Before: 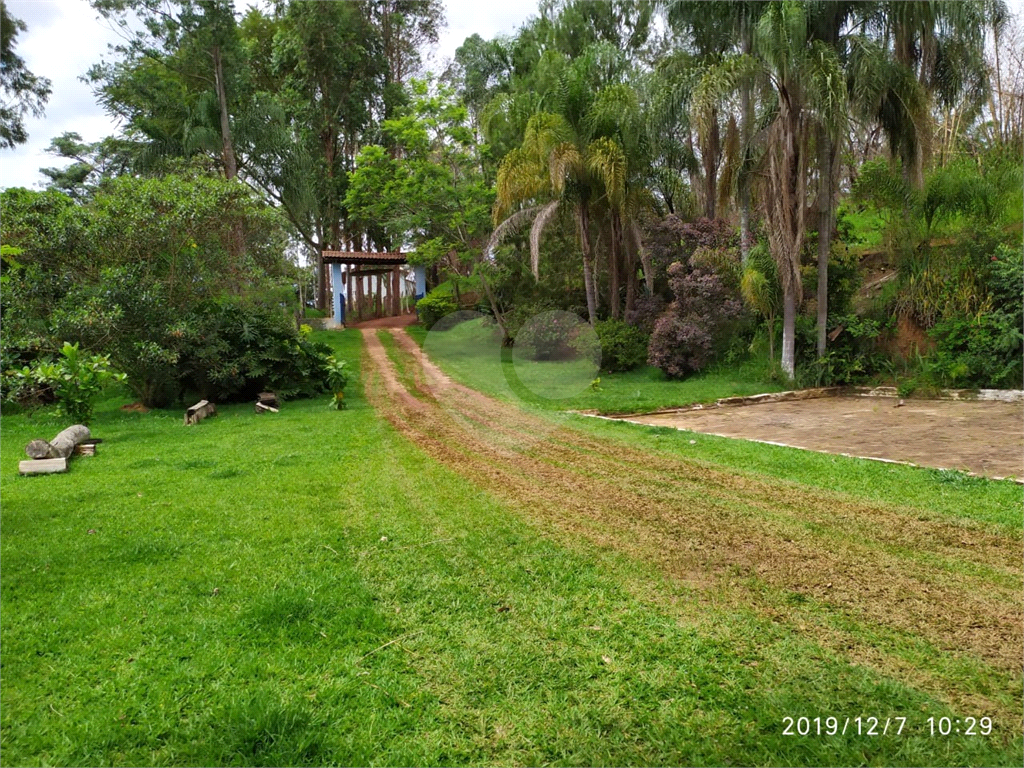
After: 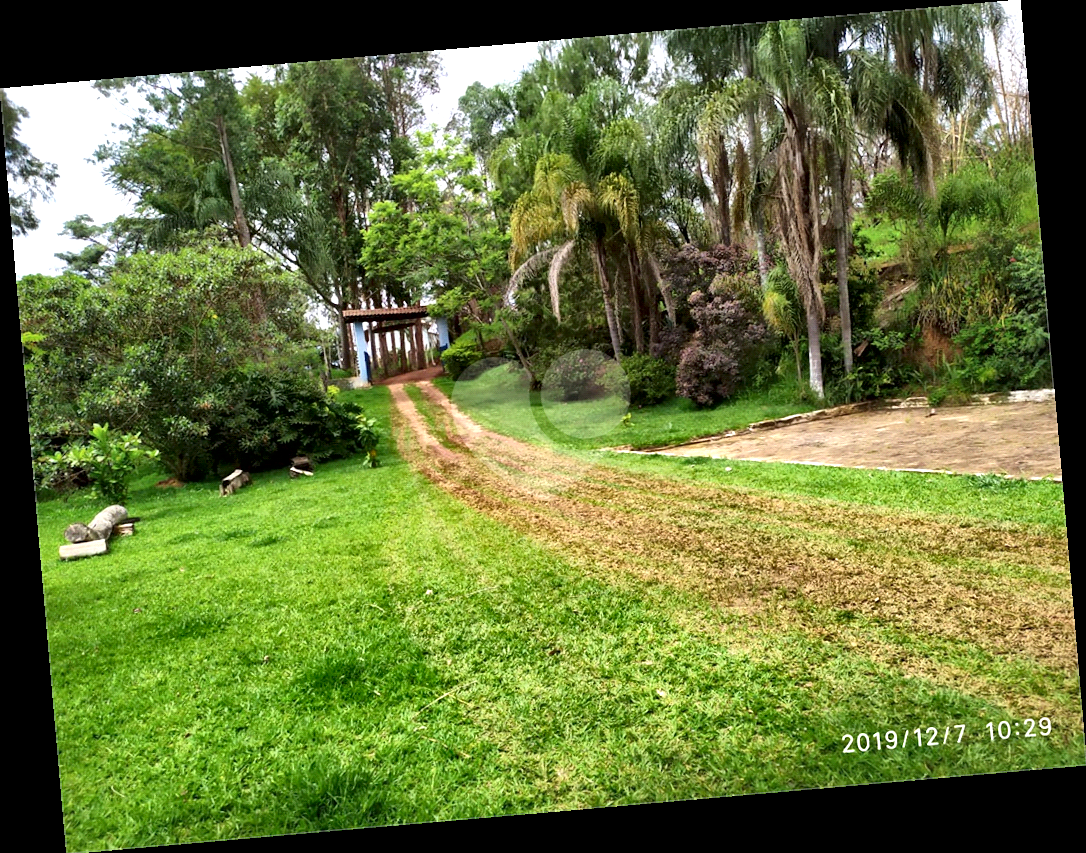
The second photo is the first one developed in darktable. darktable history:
exposure: black level correction 0, exposure 0.5 EV, compensate exposure bias true, compensate highlight preservation false
local contrast: mode bilateral grid, contrast 70, coarseness 75, detail 180%, midtone range 0.2
rotate and perspective: rotation -4.98°, automatic cropping off
